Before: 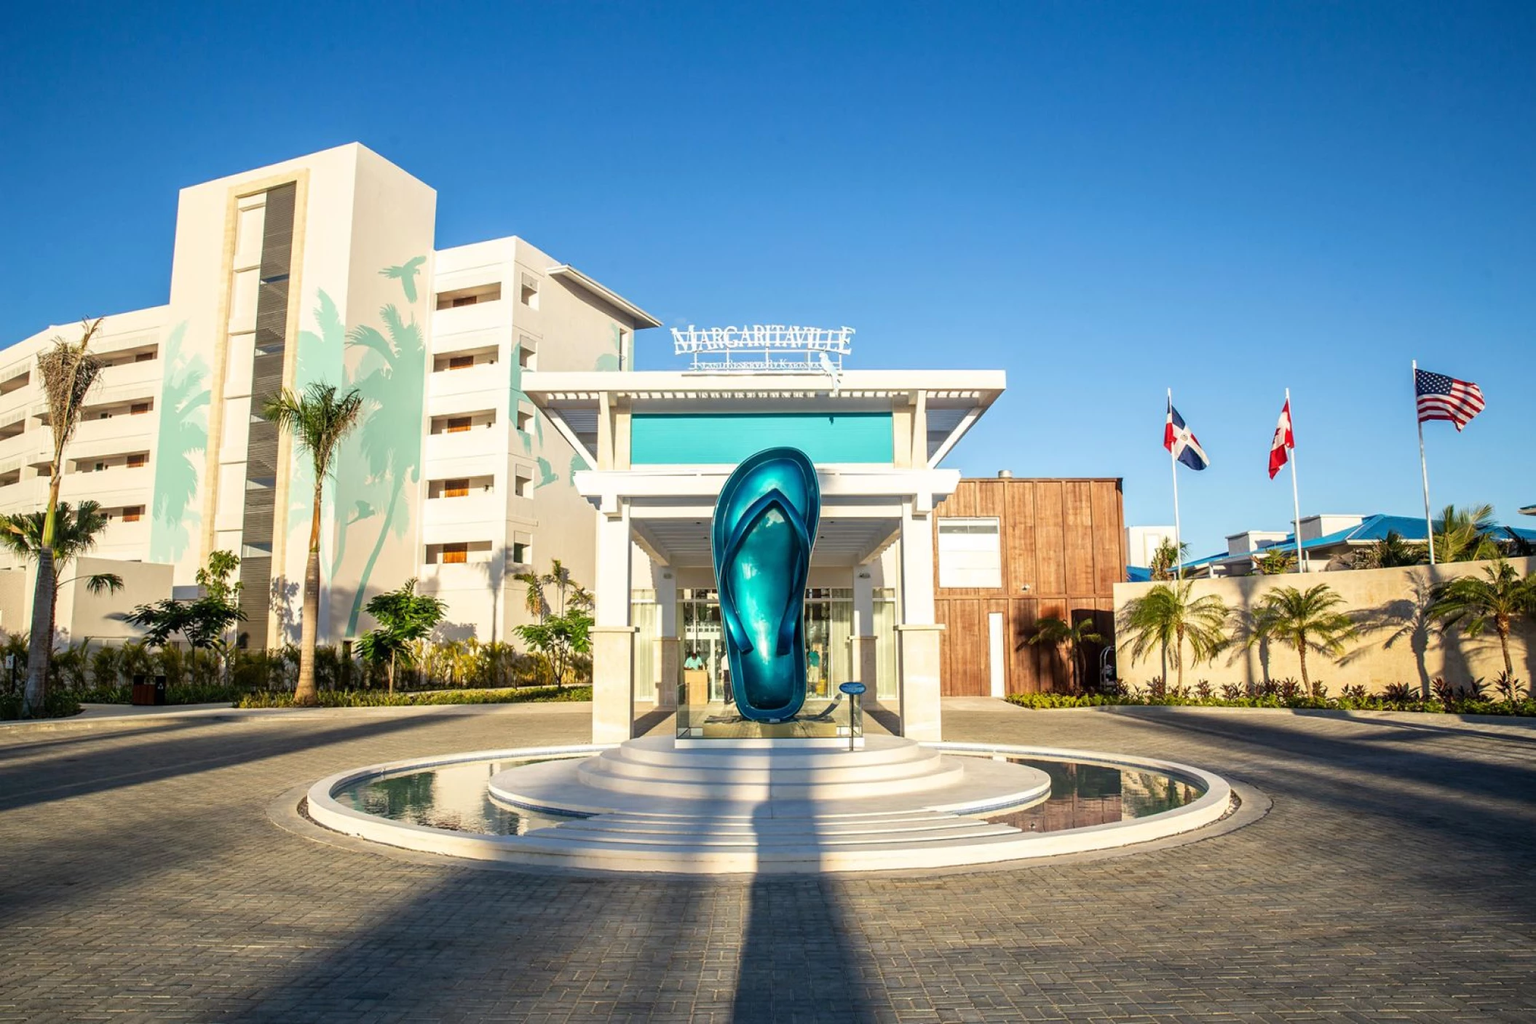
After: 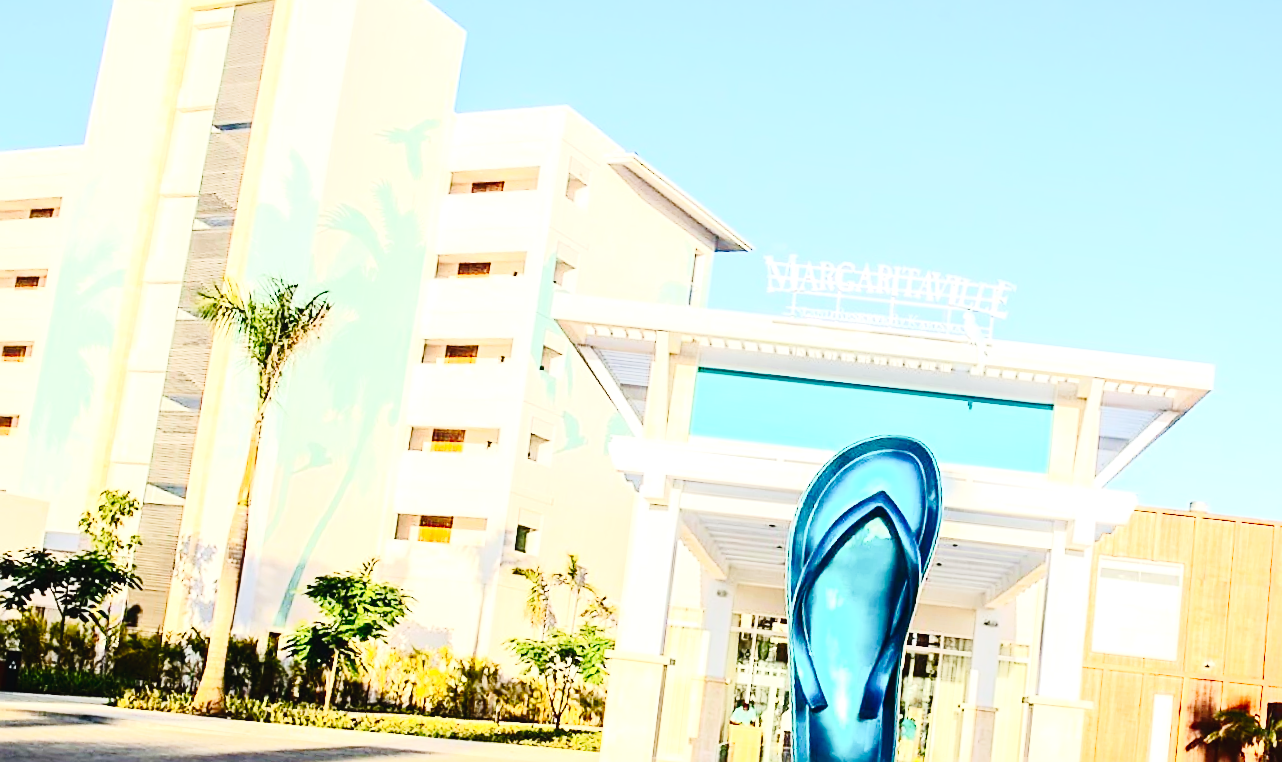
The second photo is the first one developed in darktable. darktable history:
contrast brightness saturation: contrast 0.4, brightness 0.052, saturation 0.248
tone equalizer: -8 EV -0.396 EV, -7 EV -0.363 EV, -6 EV -0.295 EV, -5 EV -0.202 EV, -3 EV 0.242 EV, -2 EV 0.344 EV, -1 EV 0.388 EV, +0 EV 0.427 EV
crop and rotate: angle -6.49°, left 2.101%, top 6.92%, right 27.215%, bottom 30.022%
sharpen: on, module defaults
tone curve: curves: ch0 [(0, 0.026) (0.104, 0.1) (0.233, 0.262) (0.398, 0.507) (0.498, 0.621) (0.65, 0.757) (0.835, 0.883) (1, 0.961)]; ch1 [(0, 0) (0.346, 0.307) (0.408, 0.369) (0.453, 0.457) (0.482, 0.476) (0.502, 0.498) (0.521, 0.503) (0.553, 0.554) (0.638, 0.646) (0.693, 0.727) (1, 1)]; ch2 [(0, 0) (0.366, 0.337) (0.434, 0.46) (0.485, 0.494) (0.5, 0.494) (0.511, 0.508) (0.537, 0.55) (0.579, 0.599) (0.663, 0.67) (1, 1)], preserve colors none
exposure: black level correction 0, exposure 1 EV, compensate highlight preservation false
